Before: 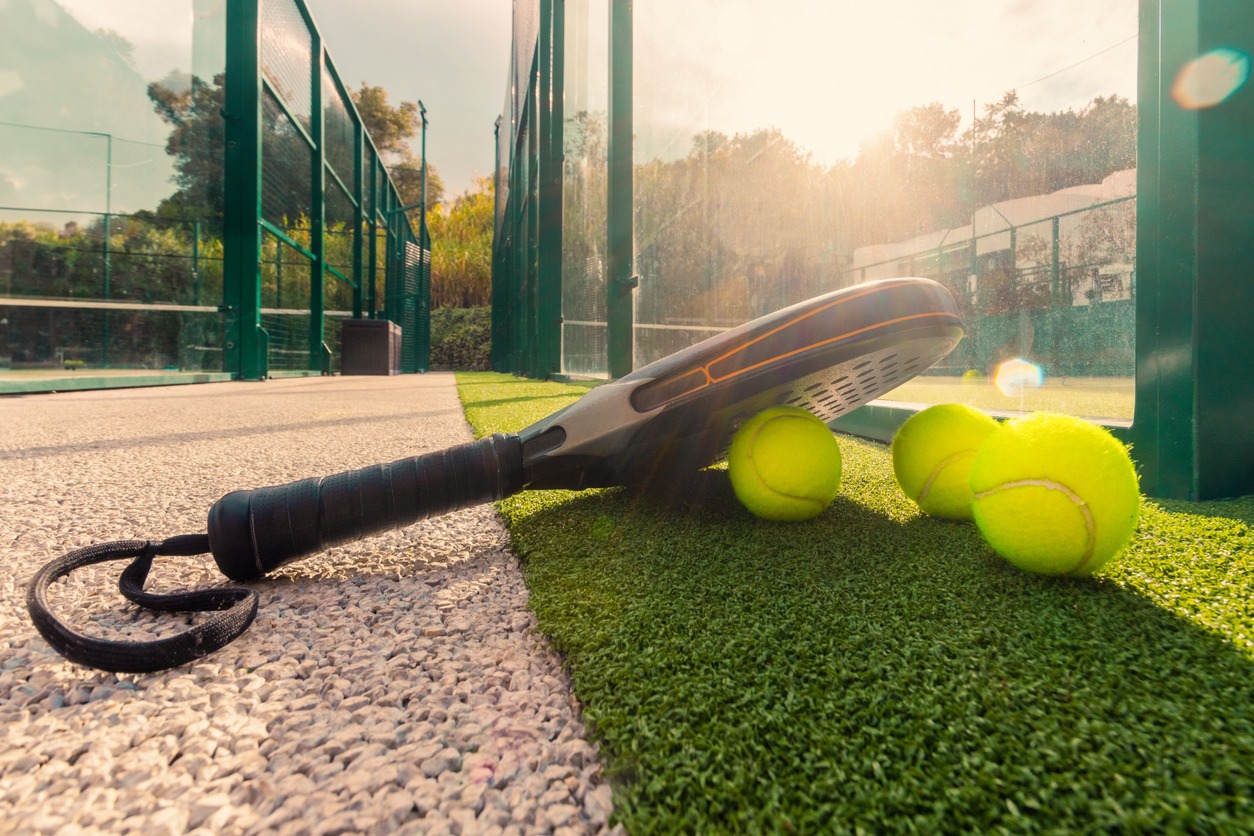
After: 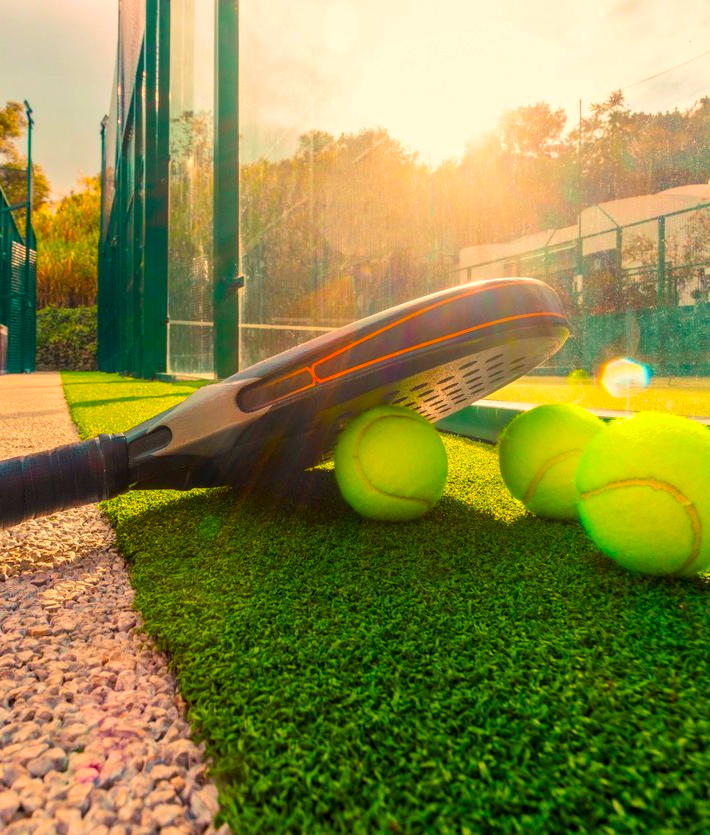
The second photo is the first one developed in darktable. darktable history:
crop: left 31.458%, top 0%, right 11.876%
local contrast: on, module defaults
color correction: saturation 2.15
